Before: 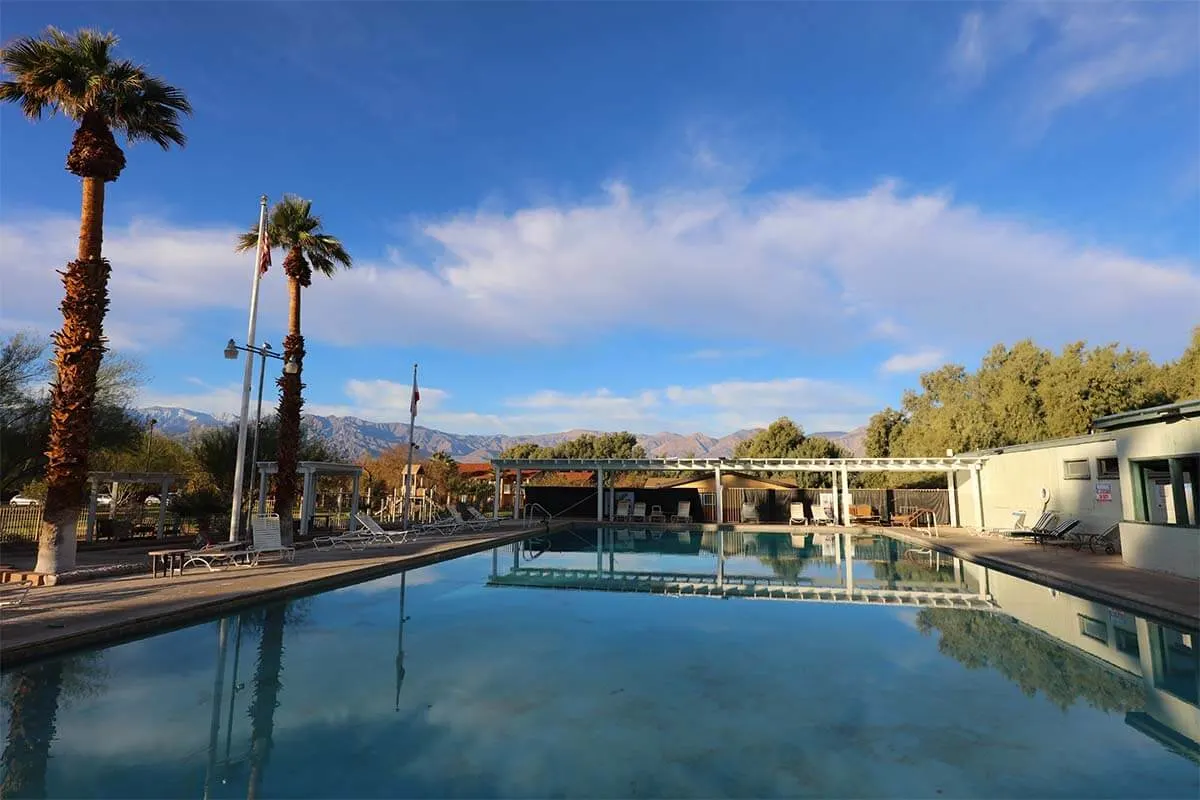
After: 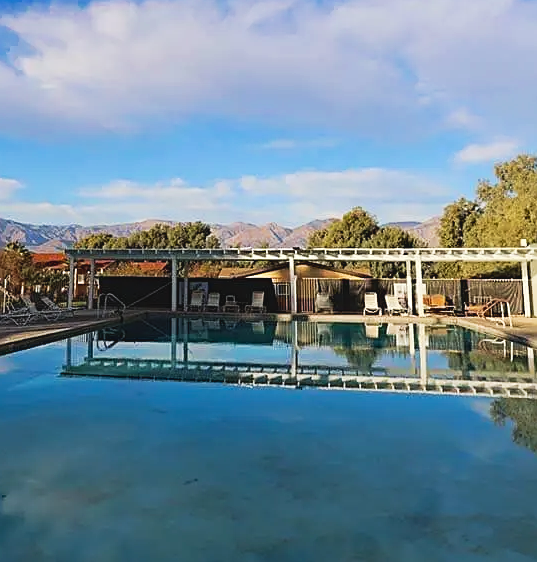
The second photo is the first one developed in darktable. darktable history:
tone curve: curves: ch0 [(0, 0.045) (0.155, 0.169) (0.46, 0.466) (0.751, 0.788) (1, 0.961)]; ch1 [(0, 0) (0.43, 0.408) (0.472, 0.469) (0.505, 0.503) (0.553, 0.555) (0.592, 0.581) (1, 1)]; ch2 [(0, 0) (0.505, 0.495) (0.579, 0.569) (1, 1)], preserve colors none
crop: left 35.508%, top 26.267%, right 19.74%, bottom 3.455%
sharpen: on, module defaults
haze removal: compatibility mode true, adaptive false
